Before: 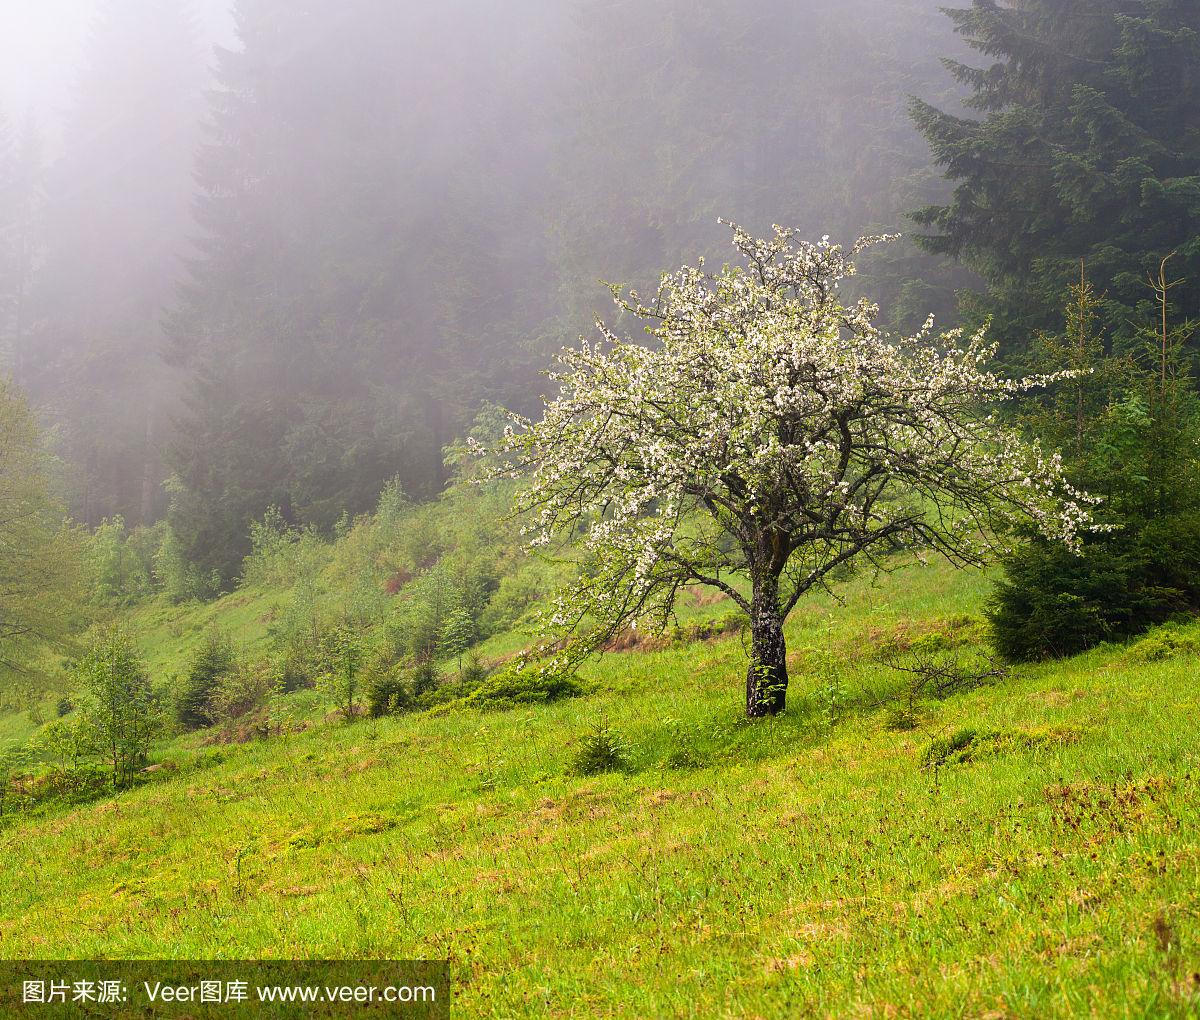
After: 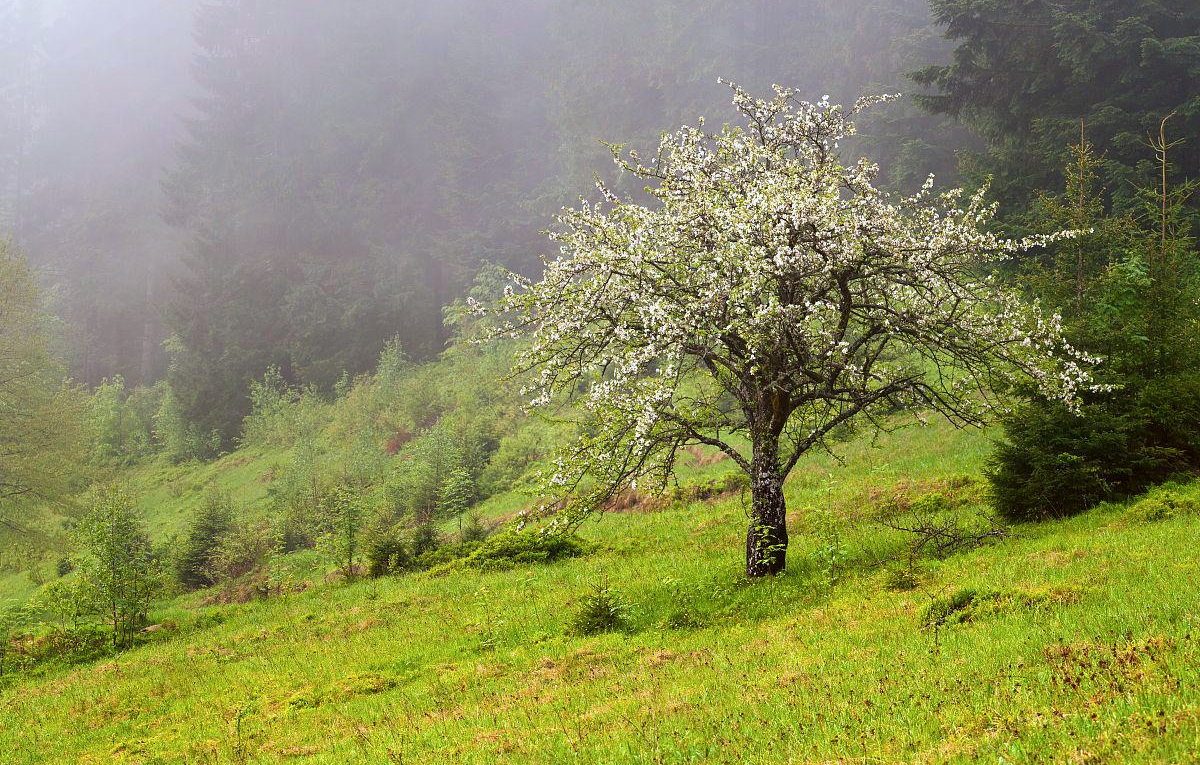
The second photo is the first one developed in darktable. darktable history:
color correction: highlights a* -3.28, highlights b* -6.24, shadows a* 3.1, shadows b* 5.19
crop: top 13.819%, bottom 11.169%
